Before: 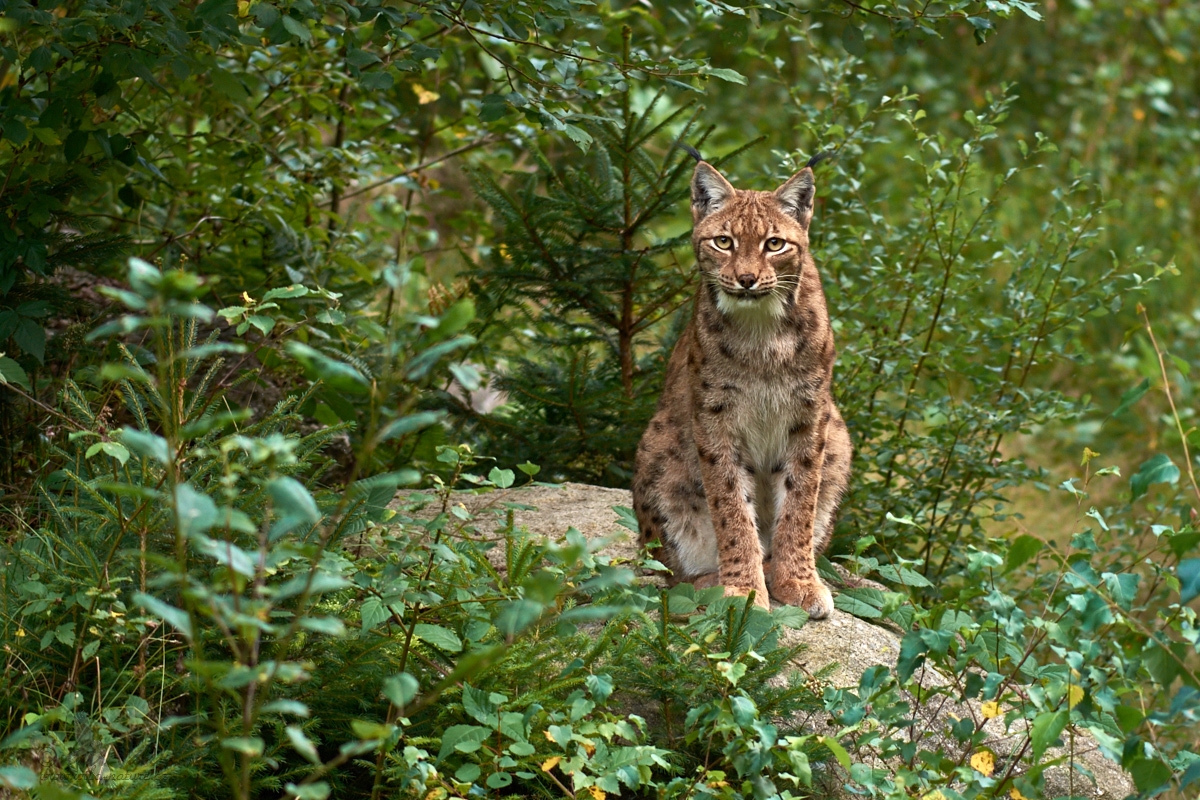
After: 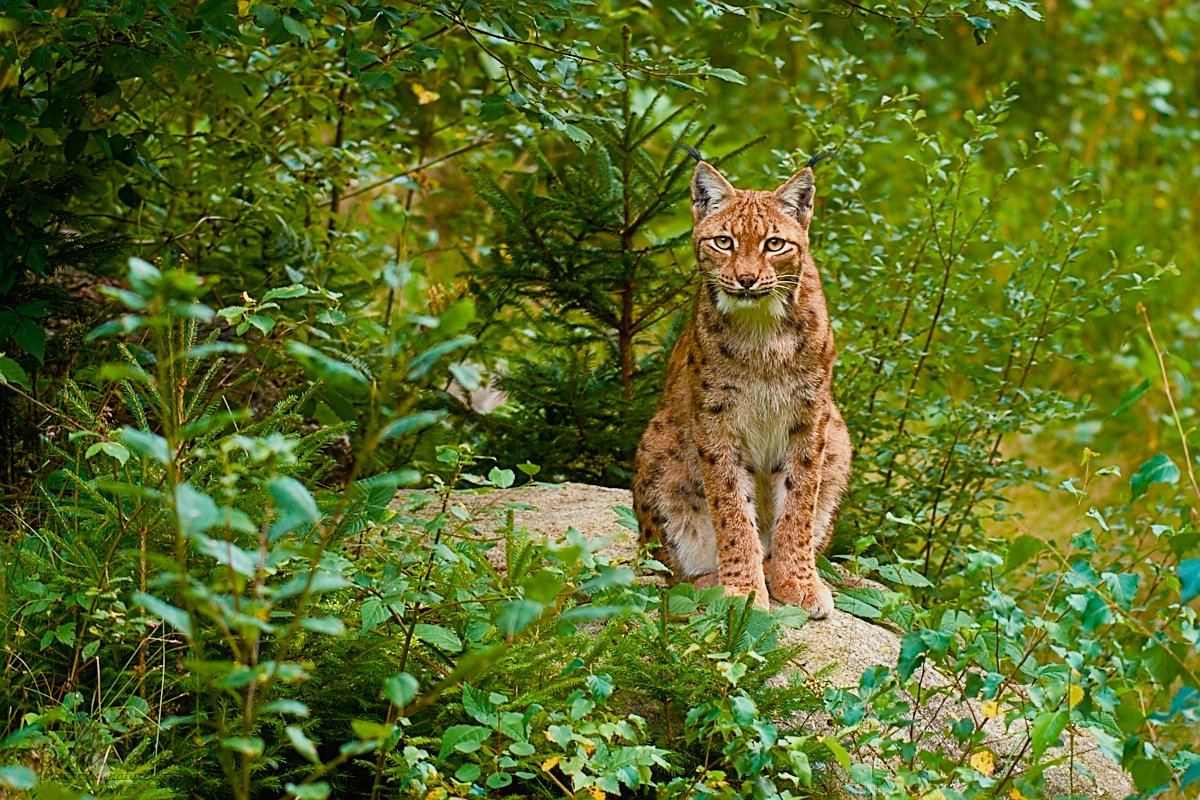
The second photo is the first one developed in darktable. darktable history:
filmic rgb: black relative exposure -7.65 EV, white relative exposure 4.56 EV, hardness 3.61
color balance rgb: linear chroma grading › shadows -2.2%, linear chroma grading › highlights -15%, linear chroma grading › global chroma -10%, linear chroma grading › mid-tones -10%, perceptual saturation grading › global saturation 45%, perceptual saturation grading › highlights -50%, perceptual saturation grading › shadows 30%, perceptual brilliance grading › global brilliance 18%, global vibrance 45%
contrast equalizer: y [[0.5, 0.486, 0.447, 0.446, 0.489, 0.5], [0.5 ×6], [0.5 ×6], [0 ×6], [0 ×6]]
sharpen: on, module defaults
